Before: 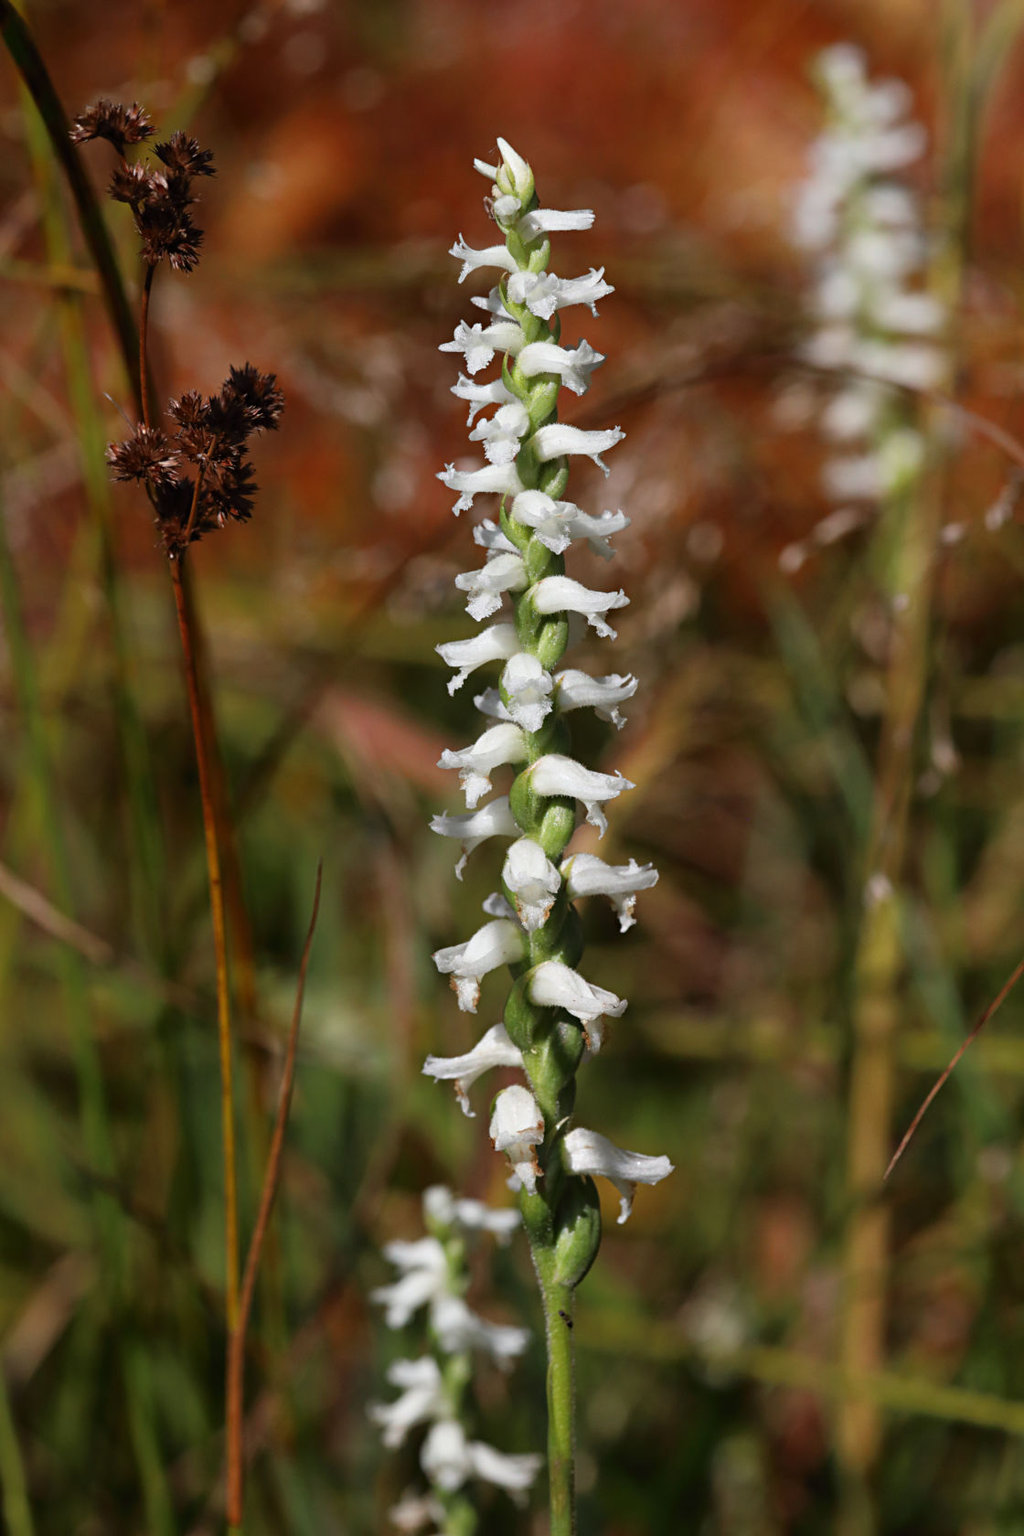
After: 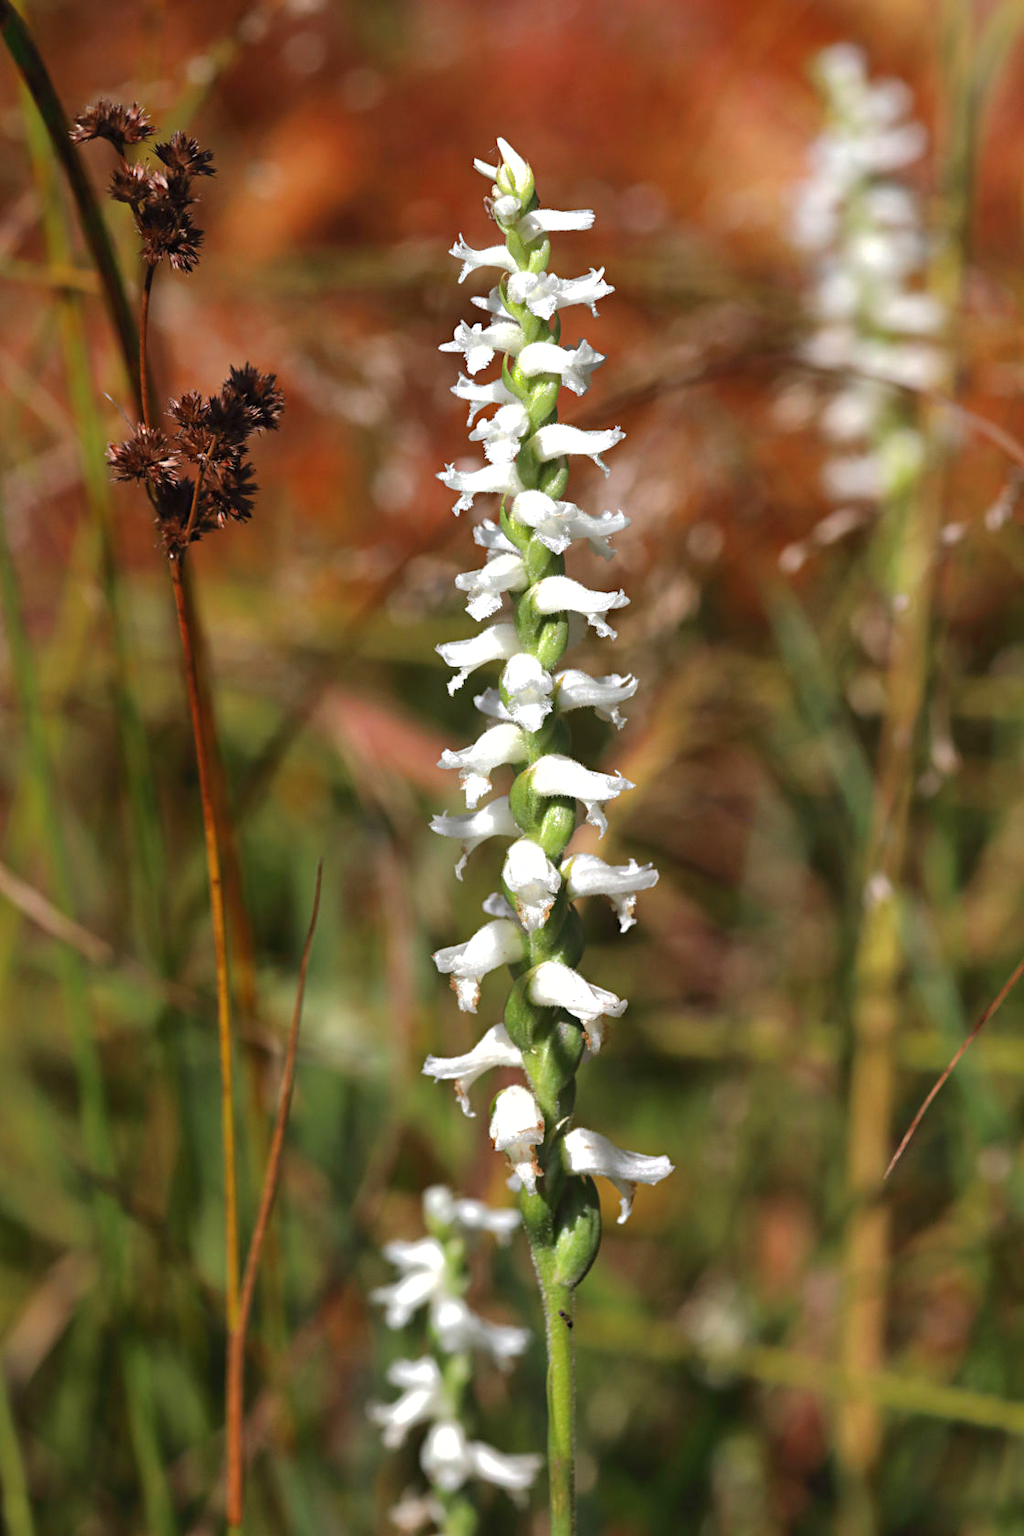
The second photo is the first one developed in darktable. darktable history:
shadows and highlights: shadows 40, highlights -60
exposure: black level correction 0, exposure 0.7 EV, compensate exposure bias true, compensate highlight preservation false
white balance: red 1, blue 1
